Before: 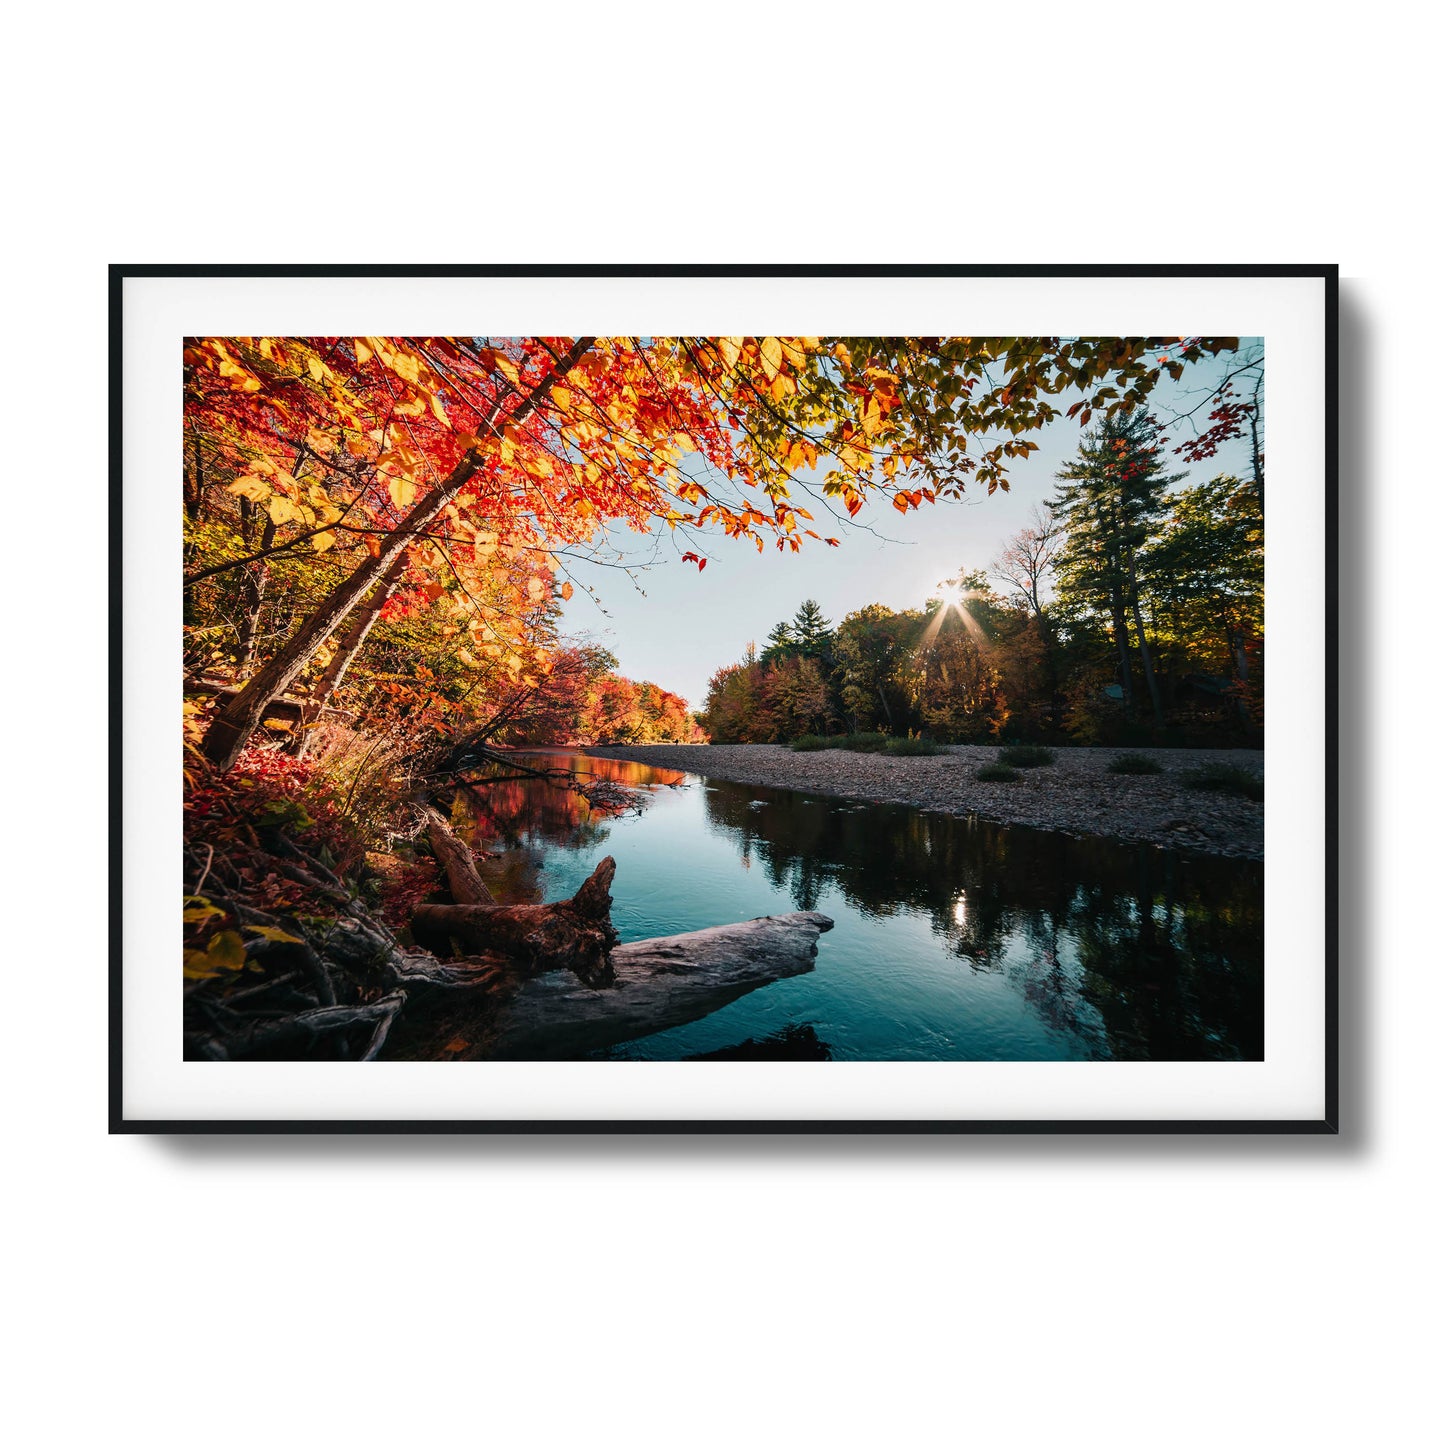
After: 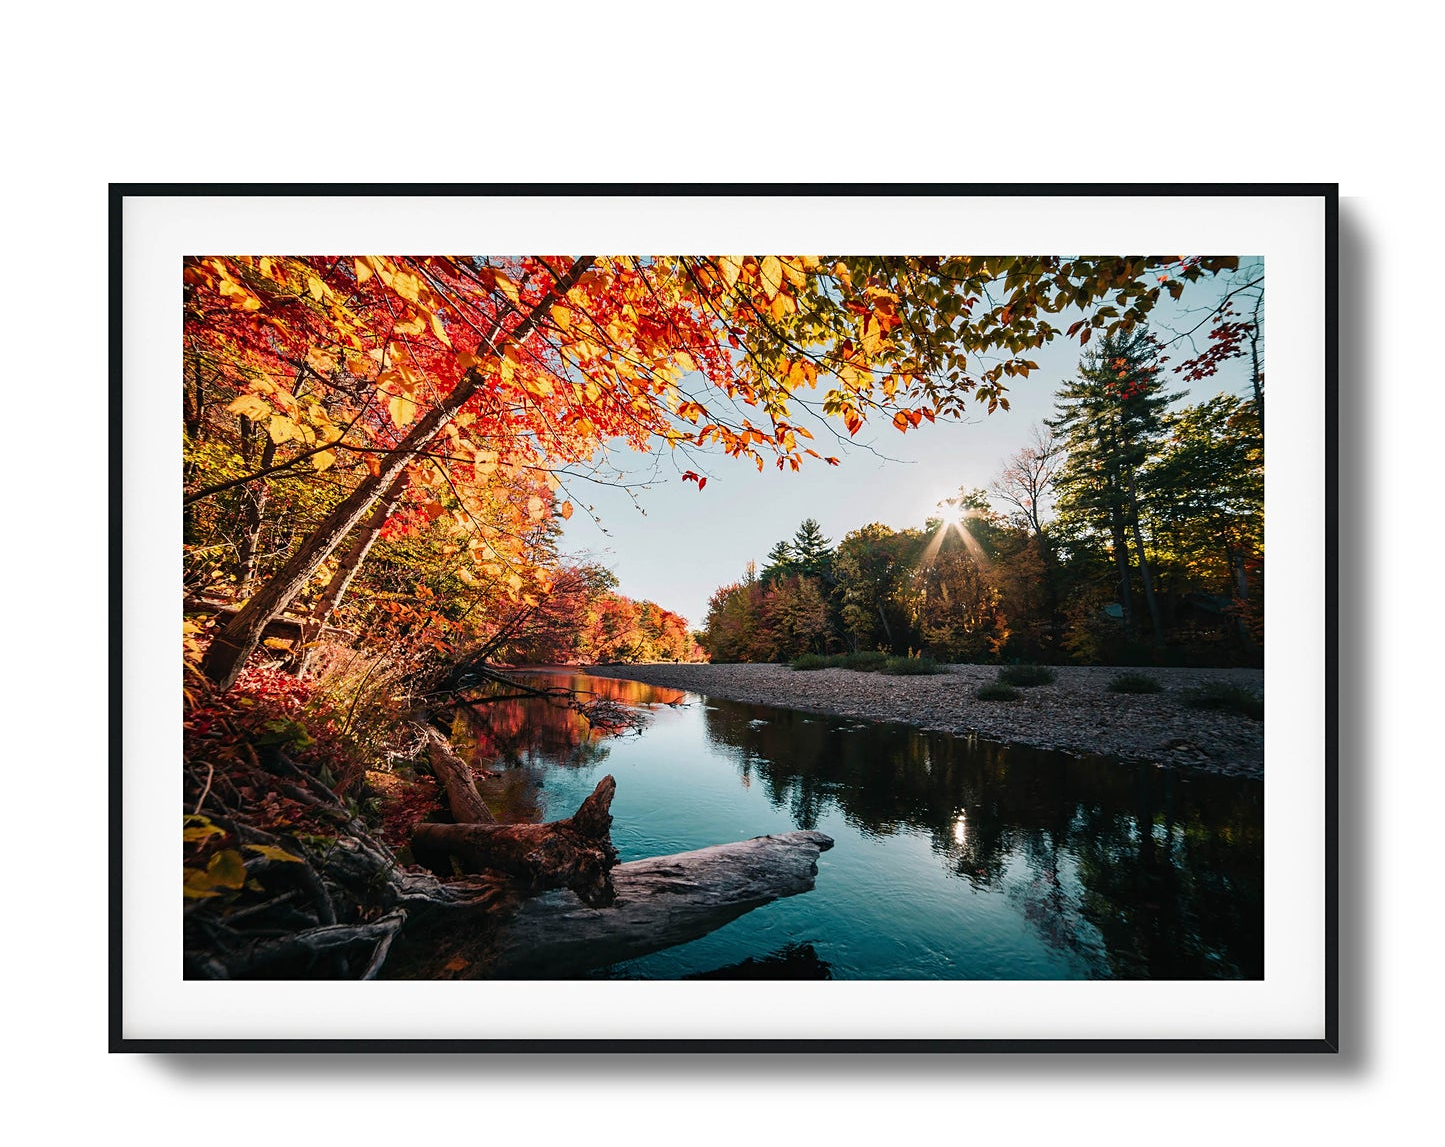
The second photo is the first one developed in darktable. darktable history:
sharpen: amount 0.2
crop and rotate: top 5.667%, bottom 14.937%
